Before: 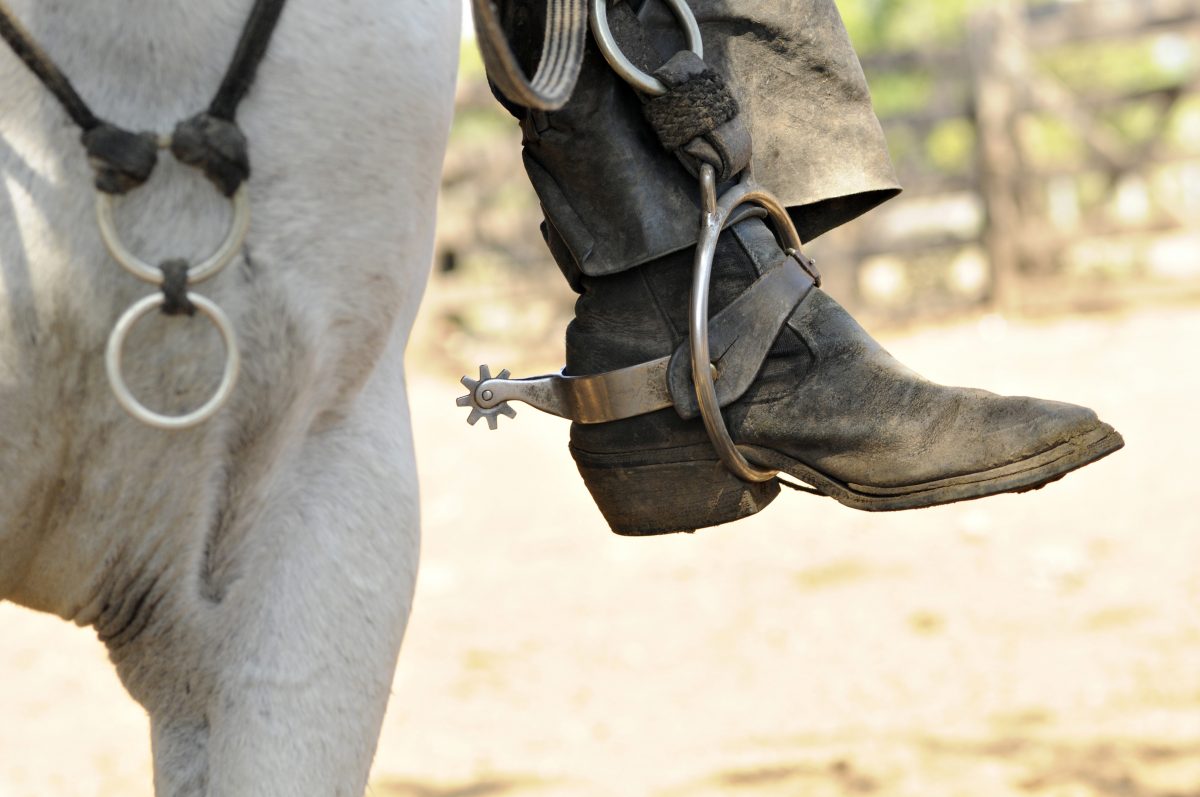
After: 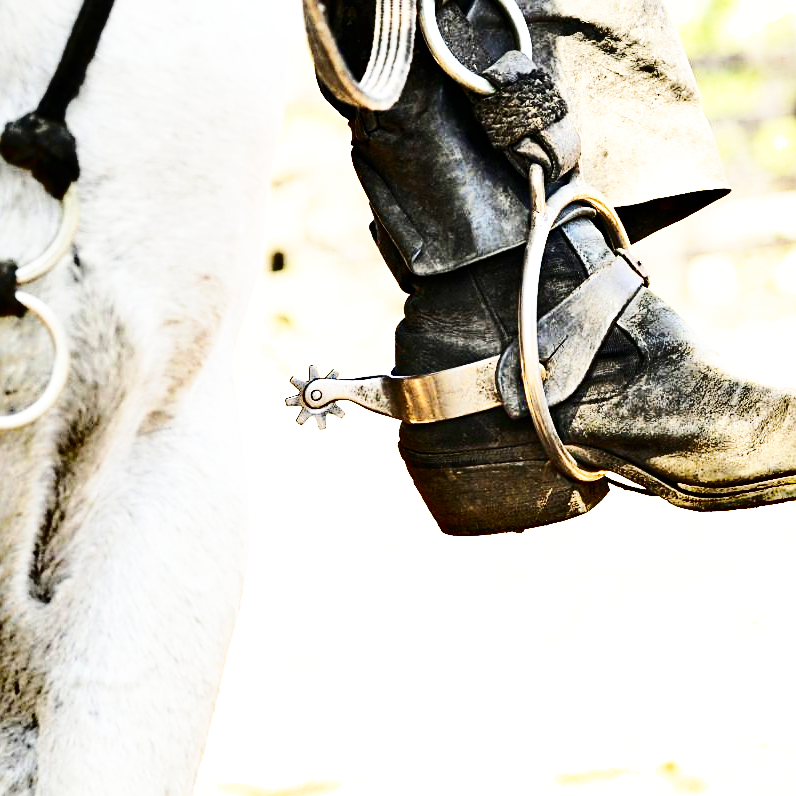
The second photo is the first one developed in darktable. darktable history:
exposure: black level correction 0, exposure 0.694 EV, compensate highlight preservation false
sharpen: on, module defaults
shadows and highlights: shadows 20.74, highlights -83, soften with gaussian
base curve: curves: ch0 [(0, 0) (0.007, 0.004) (0.027, 0.03) (0.046, 0.07) (0.207, 0.54) (0.442, 0.872) (0.673, 0.972) (1, 1)], preserve colors none
contrast brightness saturation: contrast 0.295
crop and rotate: left 14.299%, right 19.299%
